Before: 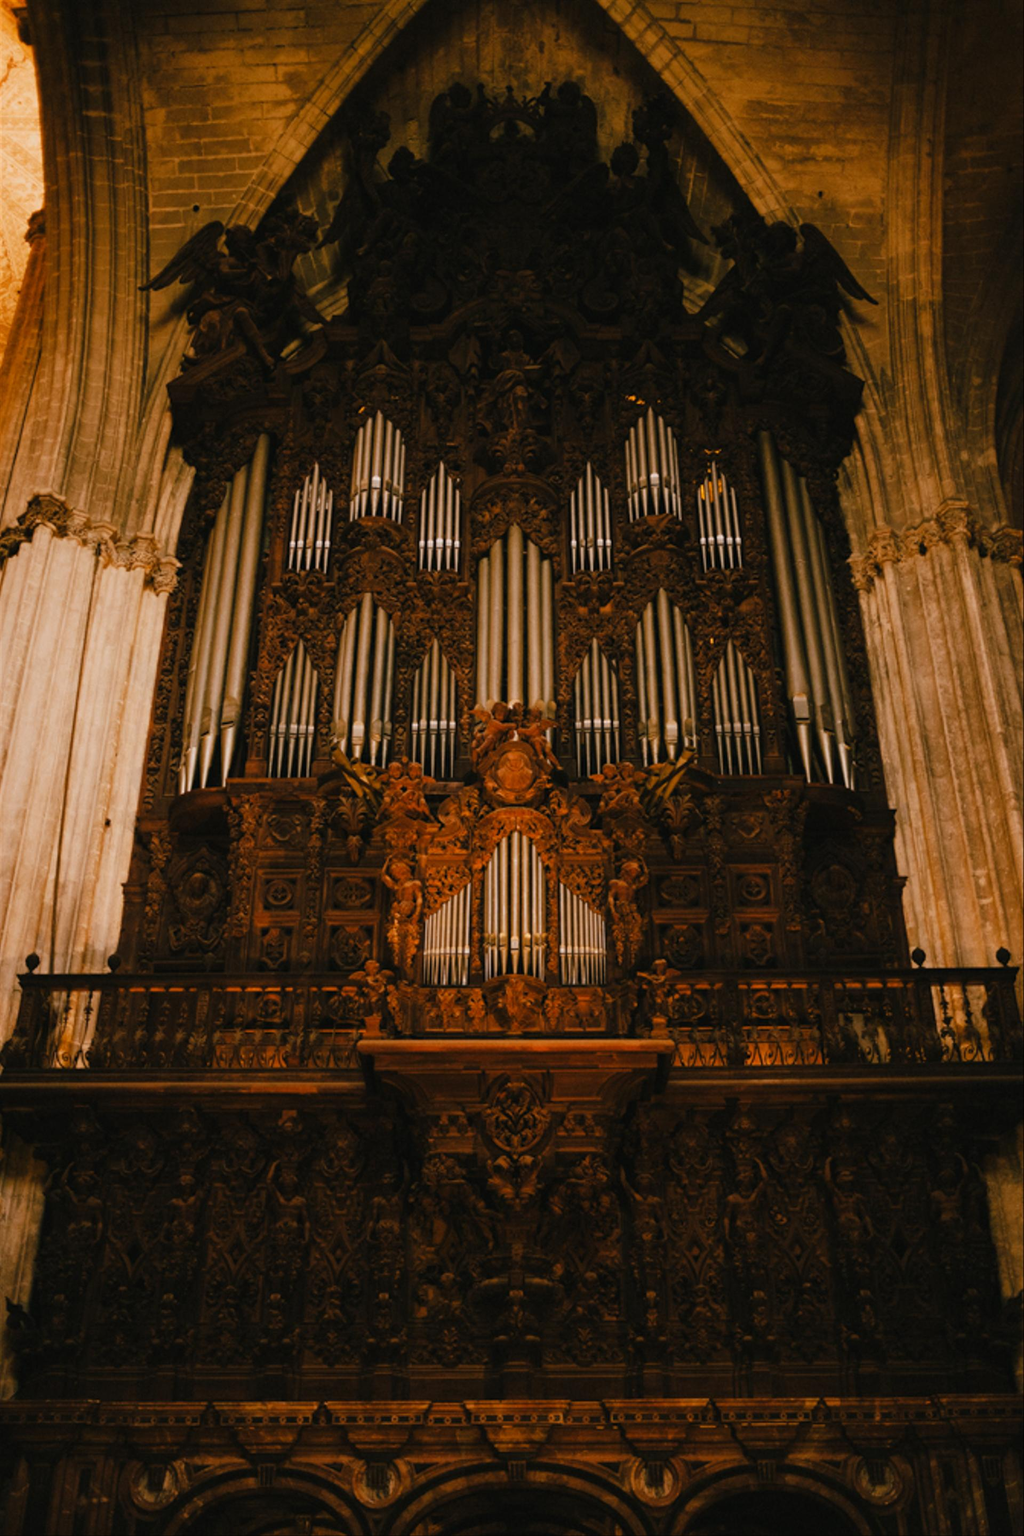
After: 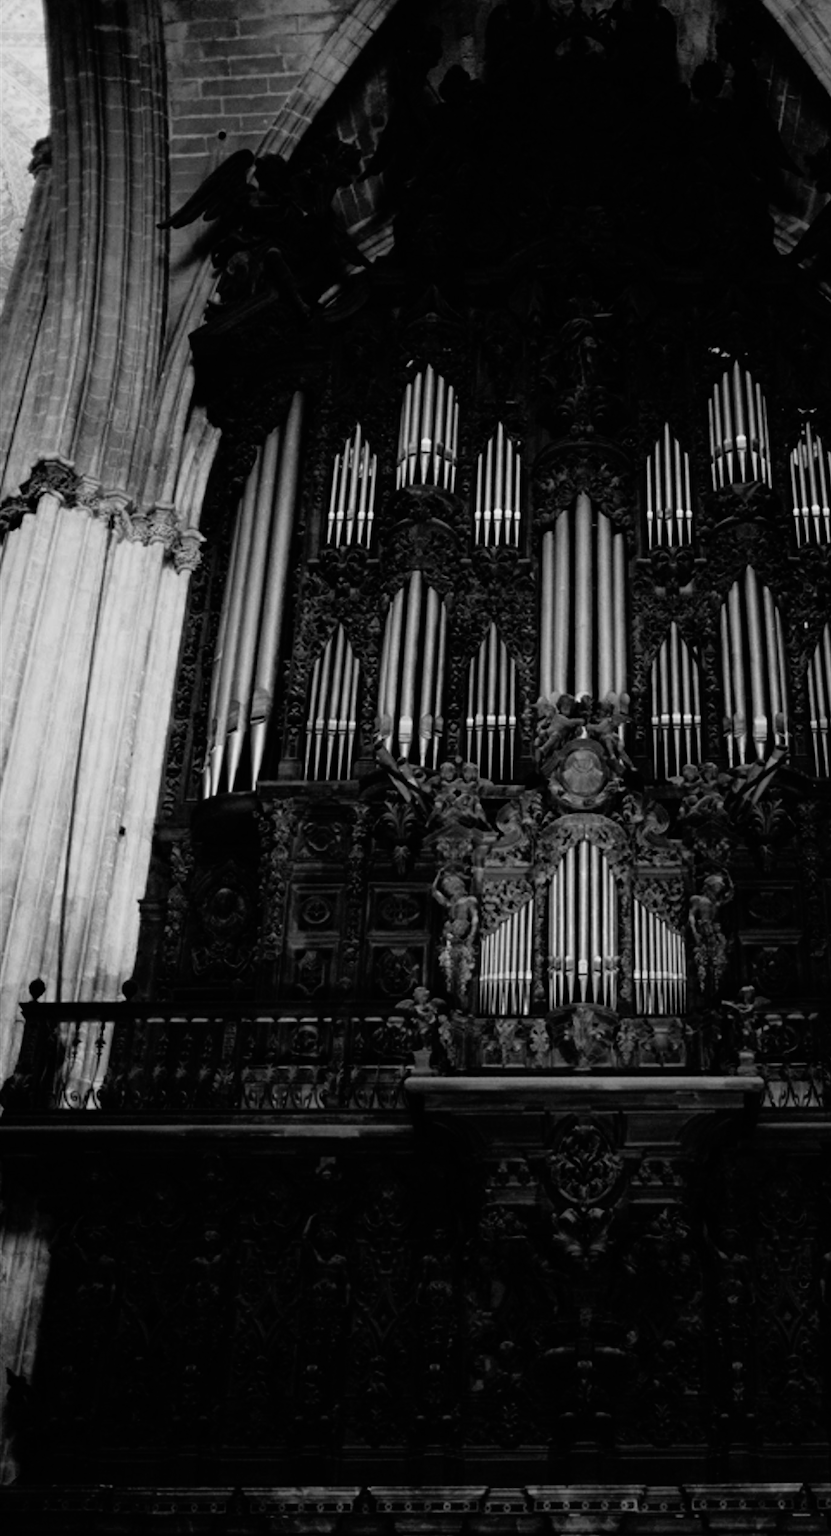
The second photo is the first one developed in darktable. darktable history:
crop: top 5.803%, right 27.864%, bottom 5.804%
filmic rgb: black relative exposure -7.75 EV, white relative exposure 4.4 EV, threshold 3 EV, hardness 3.76, latitude 50%, contrast 1.1, color science v5 (2021), contrast in shadows safe, contrast in highlights safe, enable highlight reconstruction true
color balance rgb: linear chroma grading › global chroma 20%, perceptual saturation grading › global saturation 65%, perceptual saturation grading › highlights 50%, perceptual saturation grading › shadows 30%, perceptual brilliance grading › global brilliance 12%, perceptual brilliance grading › highlights 15%, global vibrance 20%
color calibration: output gray [0.23, 0.37, 0.4, 0], gray › normalize channels true, illuminant same as pipeline (D50), adaptation XYZ, x 0.346, y 0.359, gamut compression 0
